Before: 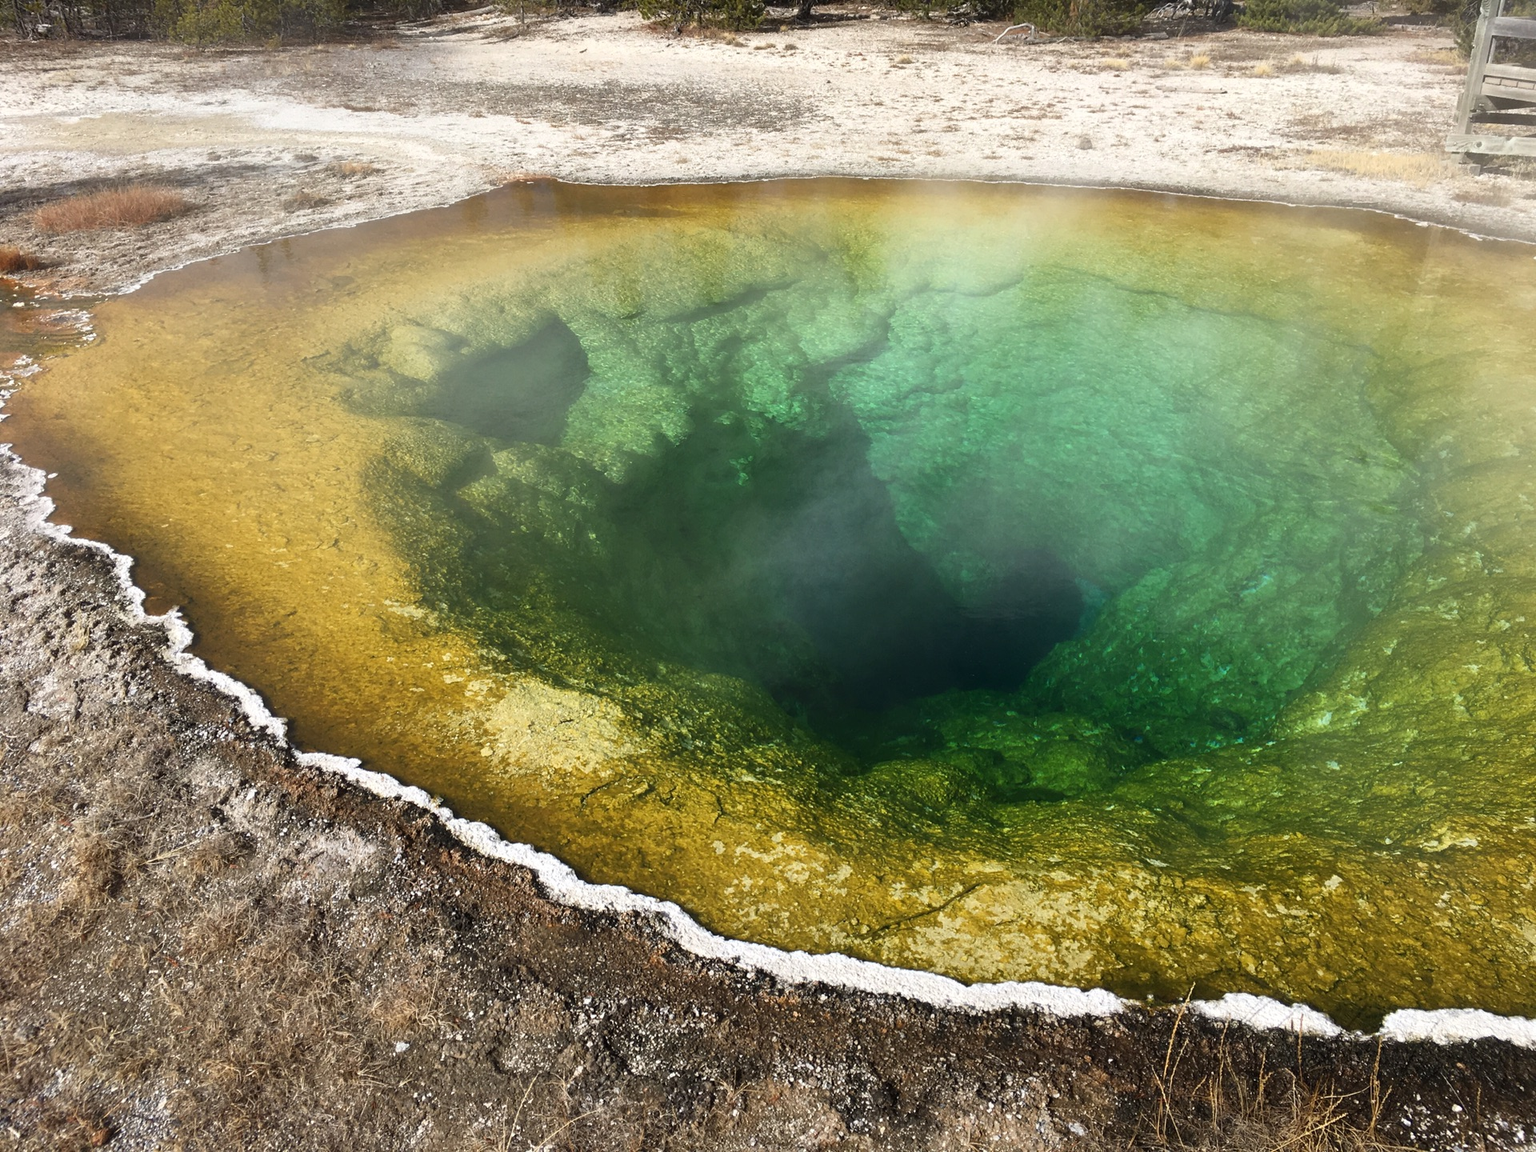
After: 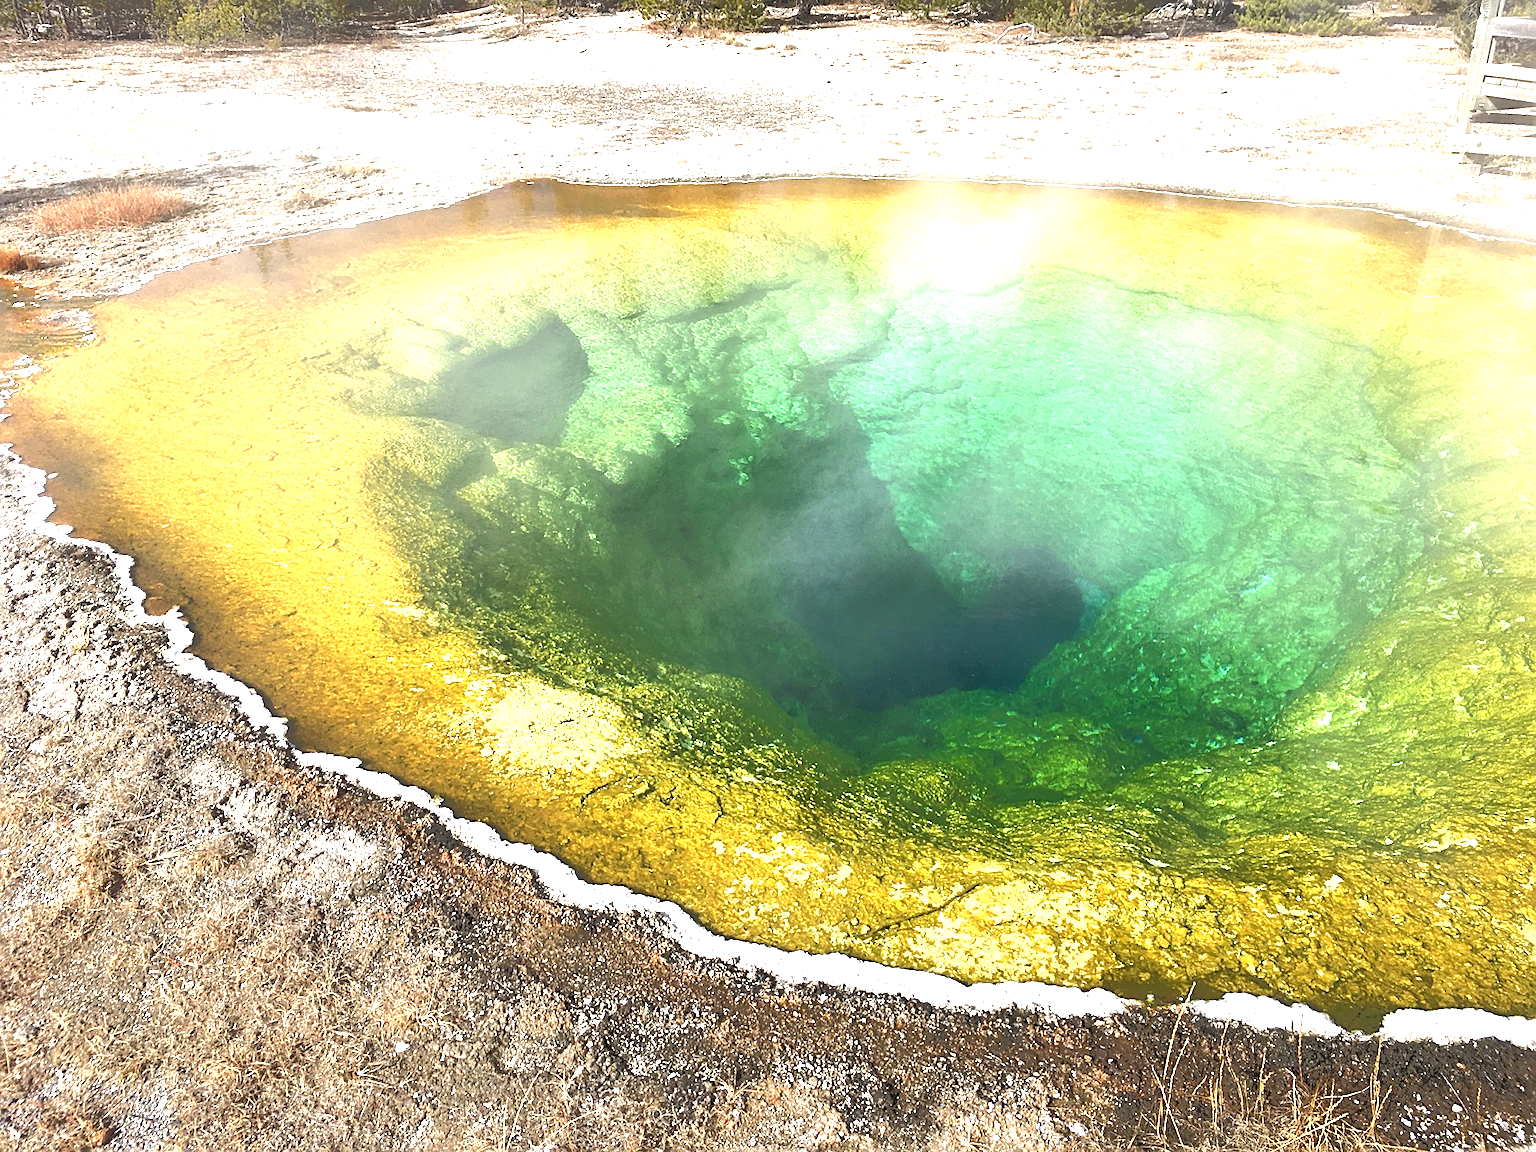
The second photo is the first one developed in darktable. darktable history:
sharpen: on, module defaults
tone equalizer: -8 EV -0.528 EV, -7 EV -0.319 EV, -6 EV -0.083 EV, -5 EV 0.413 EV, -4 EV 0.985 EV, -3 EV 0.791 EV, -2 EV -0.01 EV, -1 EV 0.14 EV, +0 EV -0.012 EV, smoothing 1
exposure: black level correction 0, exposure 1.45 EV, compensate exposure bias true, compensate highlight preservation false
